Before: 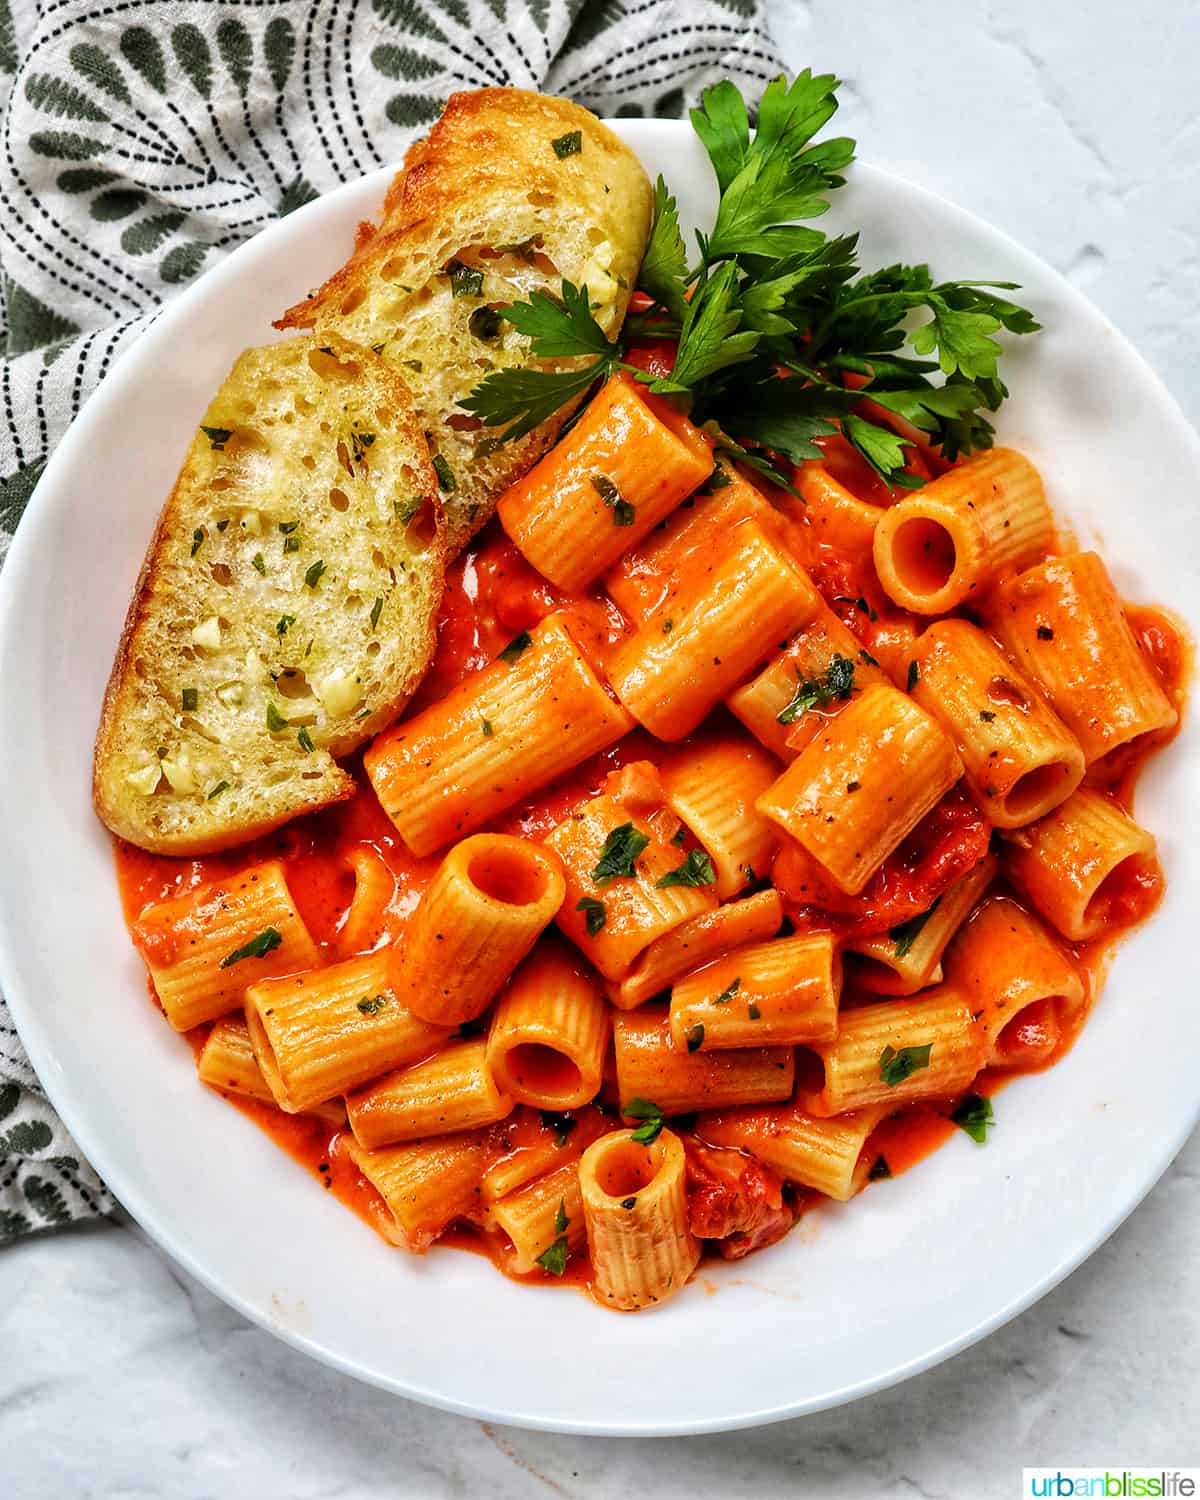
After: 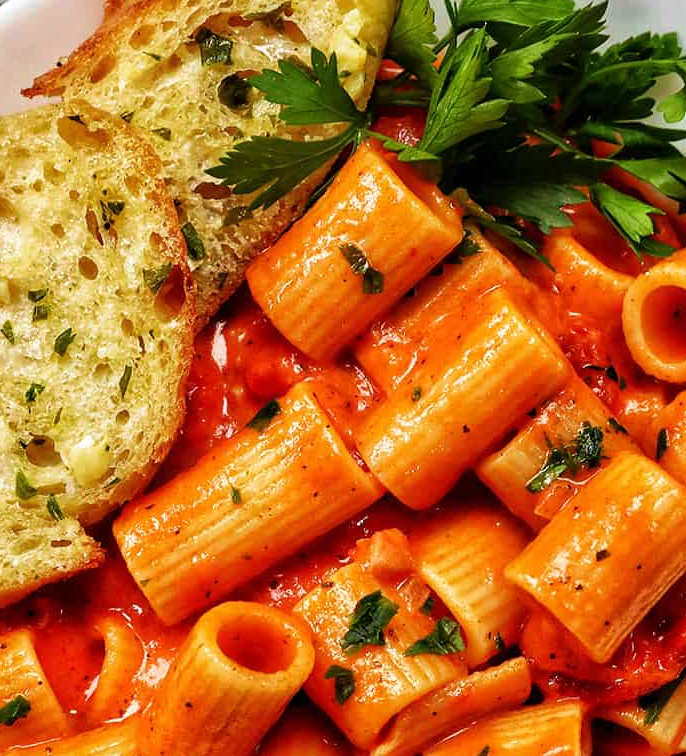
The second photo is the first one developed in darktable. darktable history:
velvia: on, module defaults
crop: left 20.932%, top 15.471%, right 21.848%, bottom 34.081%
